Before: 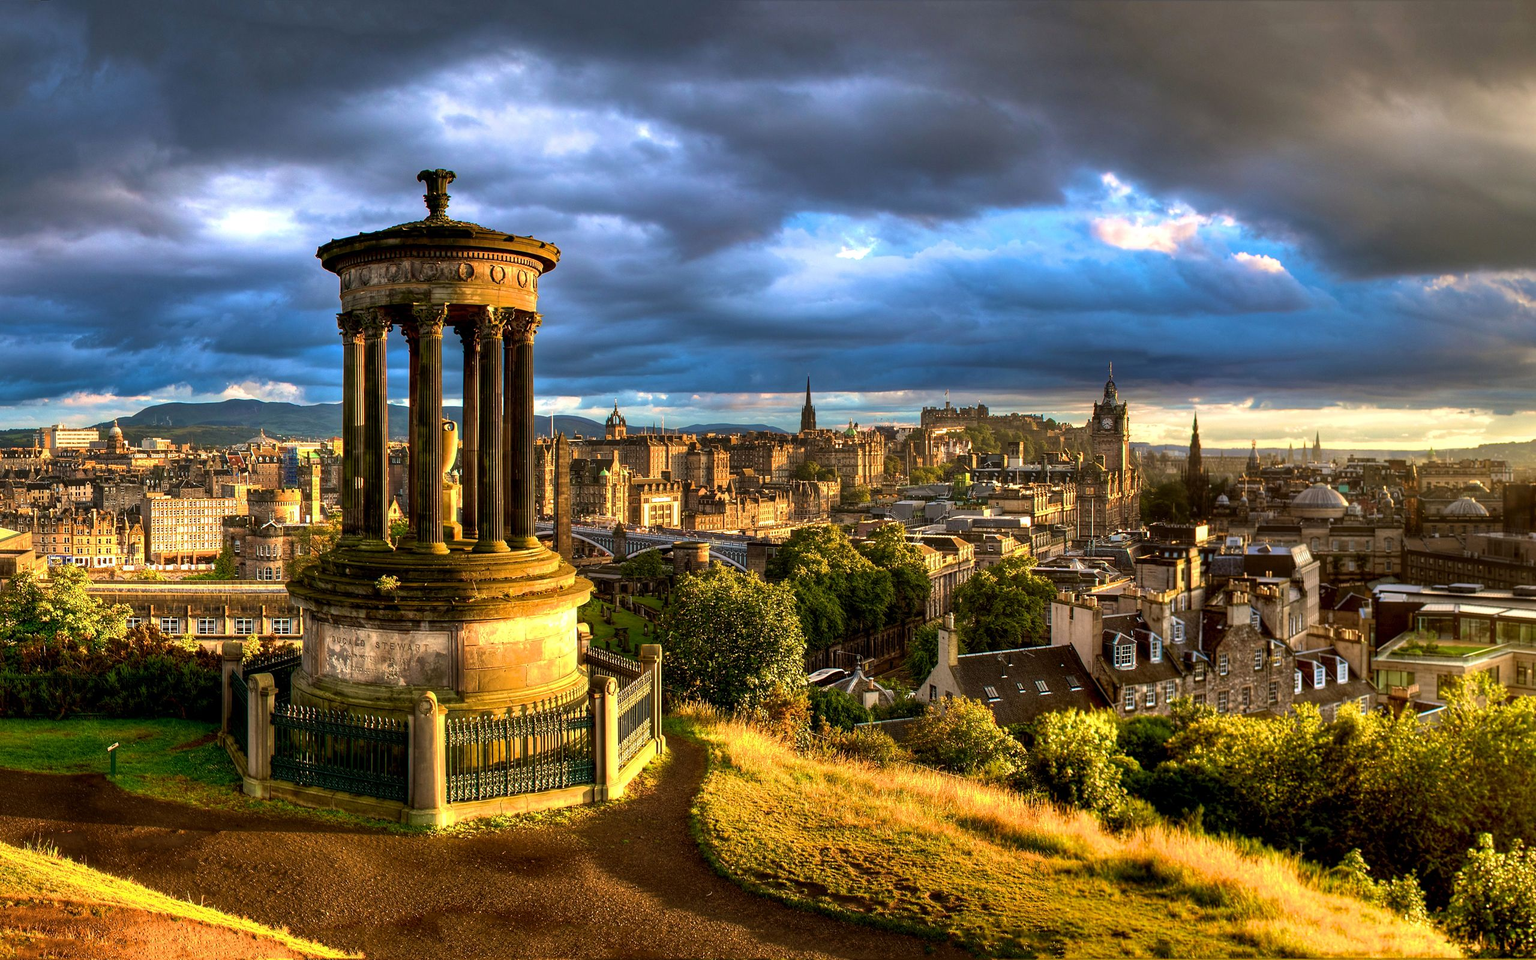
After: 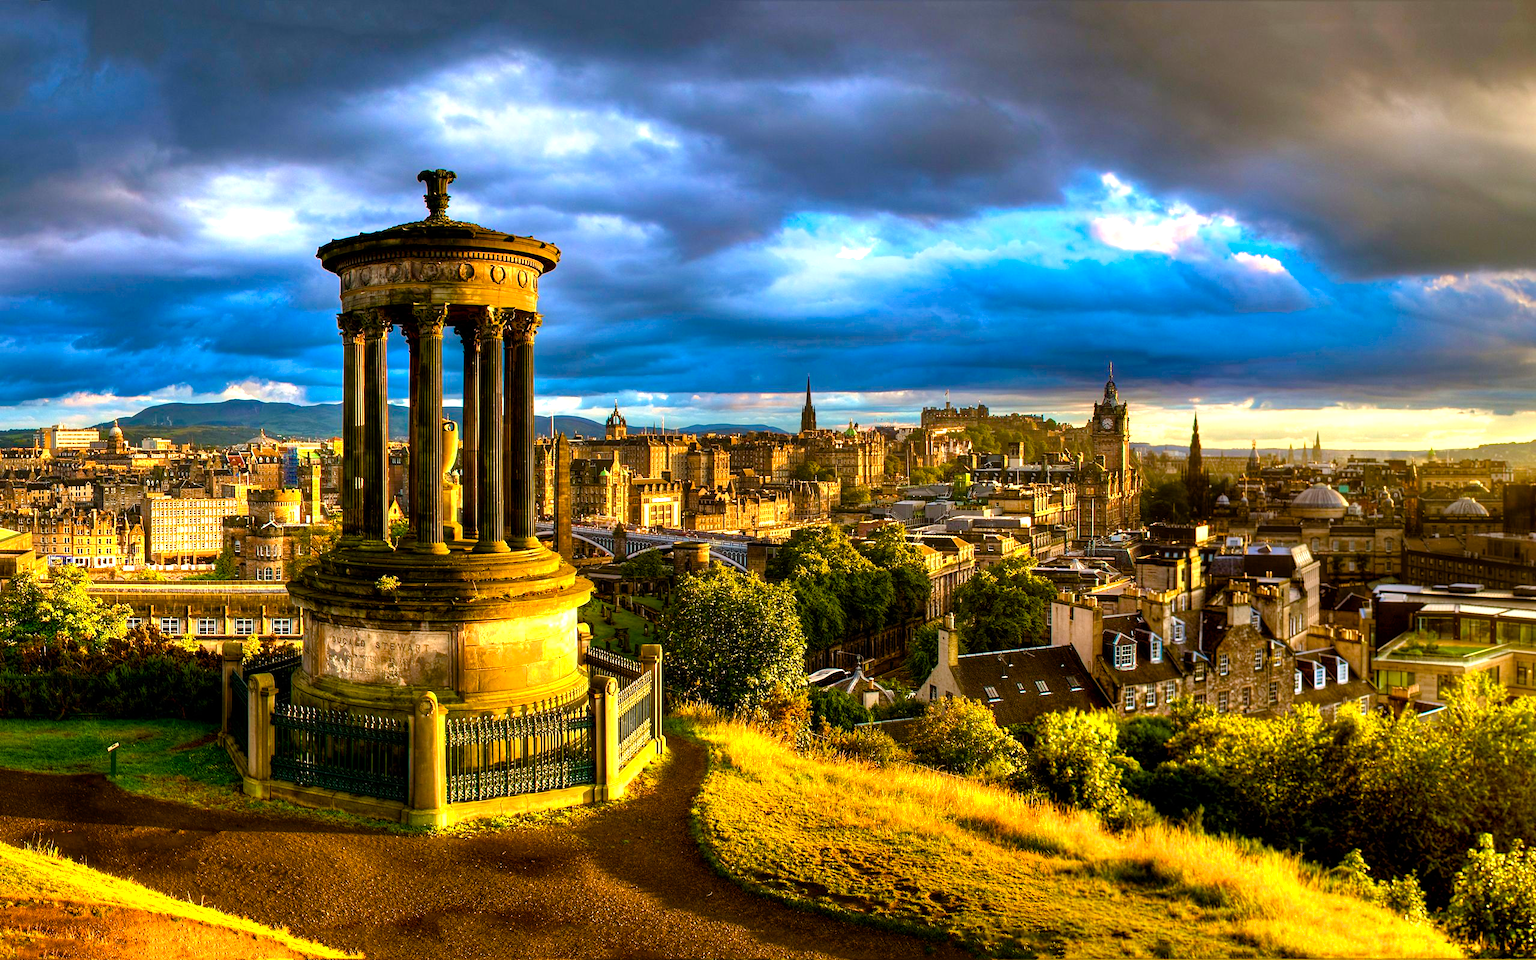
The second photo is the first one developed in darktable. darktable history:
tone equalizer: -8 EV -0.391 EV, -7 EV -0.355 EV, -6 EV -0.357 EV, -5 EV -0.183 EV, -3 EV 0.217 EV, -2 EV 0.338 EV, -1 EV 0.375 EV, +0 EV 0.43 EV
color balance rgb: linear chroma grading › shadows -10.133%, linear chroma grading › global chroma 19.471%, perceptual saturation grading › global saturation 20%, perceptual saturation grading › highlights -25.826%, perceptual saturation grading › shadows 49.455%, global vibrance 20%
